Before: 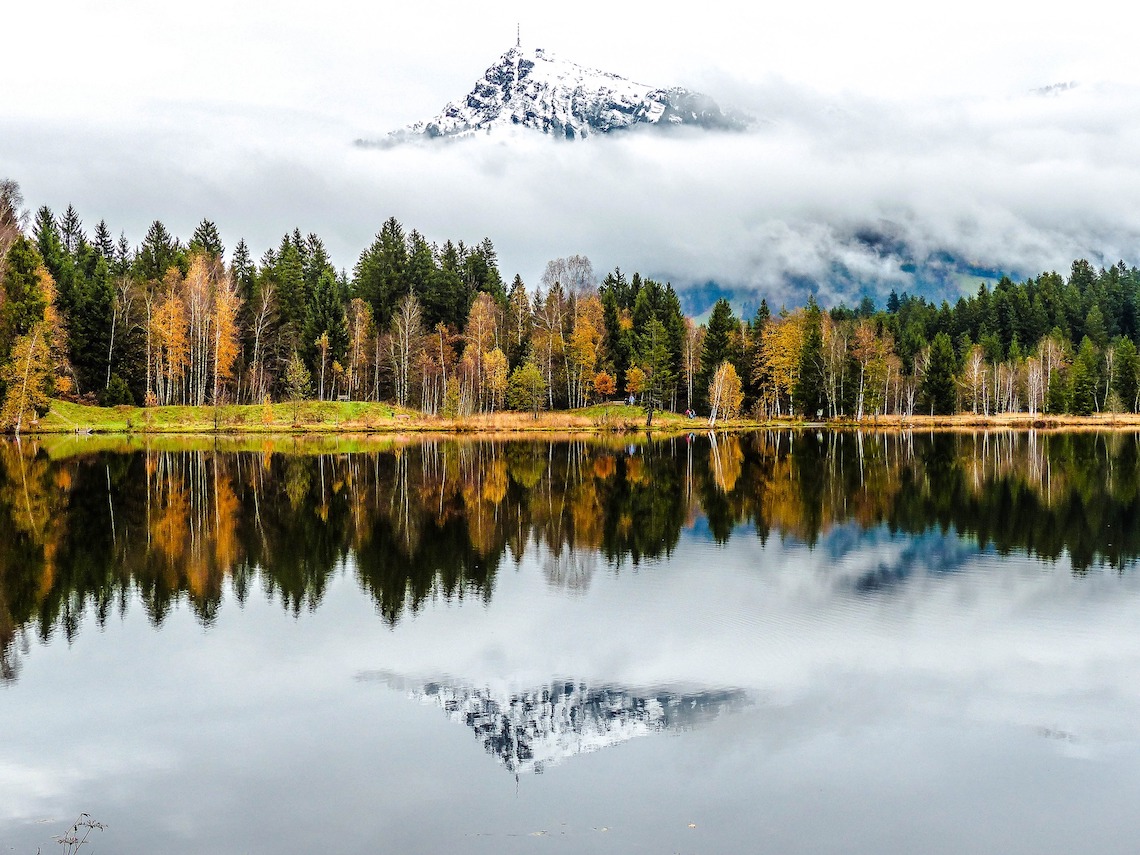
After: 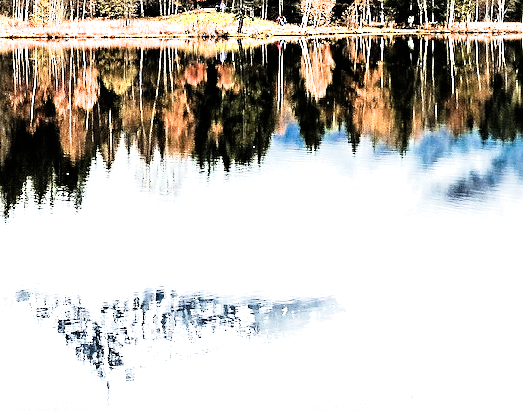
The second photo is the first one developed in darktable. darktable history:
exposure: black level correction 0, exposure 1.481 EV, compensate exposure bias true, compensate highlight preservation false
color zones: curves: ch0 [(0, 0.473) (0.001, 0.473) (0.226, 0.548) (0.4, 0.589) (0.525, 0.54) (0.728, 0.403) (0.999, 0.473) (1, 0.473)]; ch1 [(0, 0.619) (0.001, 0.619) (0.234, 0.388) (0.4, 0.372) (0.528, 0.422) (0.732, 0.53) (0.999, 0.619) (1, 0.619)]; ch2 [(0, 0.547) (0.001, 0.547) (0.226, 0.45) (0.4, 0.525) (0.525, 0.585) (0.8, 0.511) (0.999, 0.547) (1, 0.547)]
sharpen: on, module defaults
filmic rgb: black relative exposure -5.35 EV, white relative exposure 2.86 EV, dynamic range scaling -37.14%, hardness 3.98, contrast 1.614, highlights saturation mix -1.18%, iterations of high-quality reconstruction 0
crop: left 35.956%, top 46.046%, right 18.15%, bottom 5.87%
